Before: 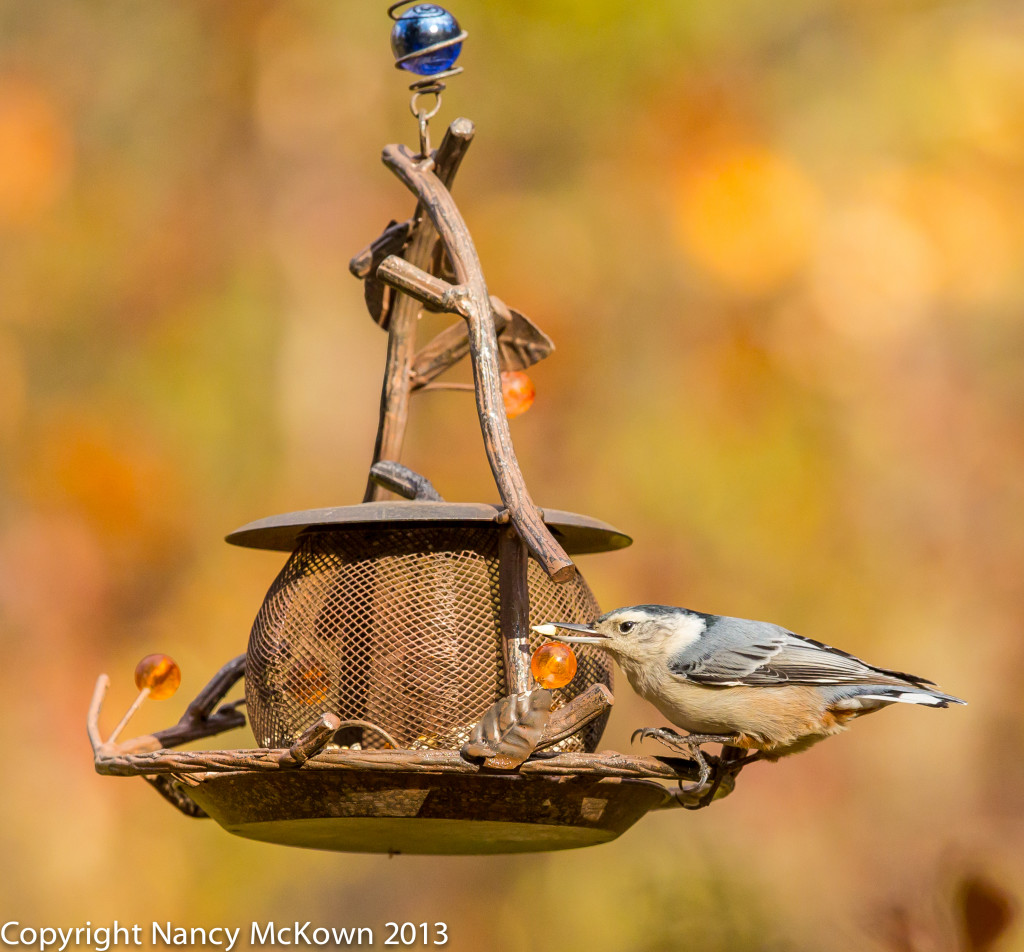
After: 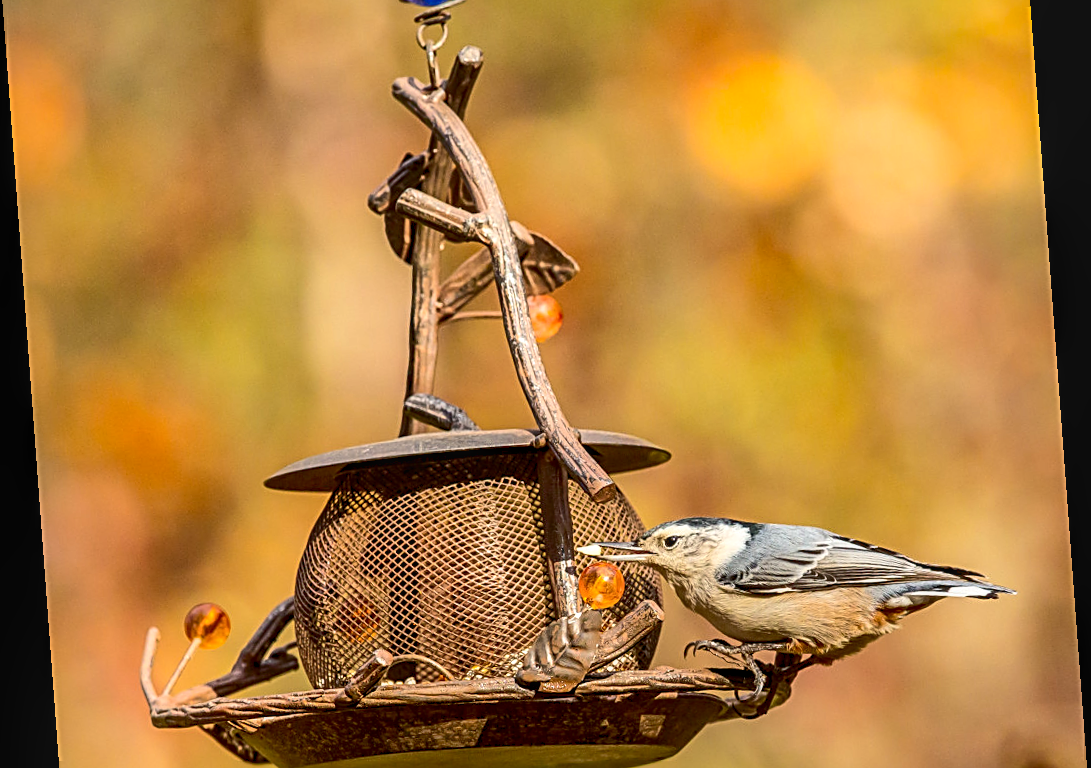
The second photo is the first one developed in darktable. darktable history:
local contrast: on, module defaults
sharpen: radius 2.531, amount 0.628
crop: top 11.038%, bottom 13.962%
contrast brightness saturation: contrast 0.28
shadows and highlights: on, module defaults
tone equalizer: on, module defaults
rotate and perspective: rotation -4.25°, automatic cropping off
